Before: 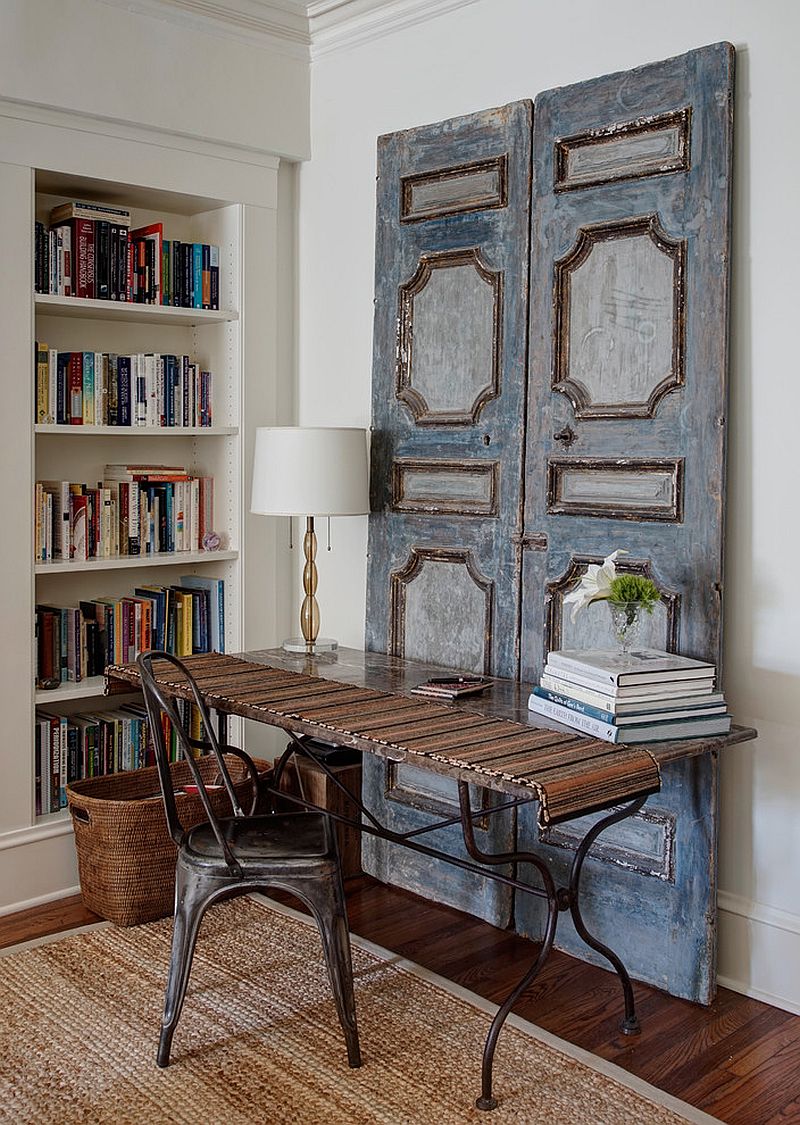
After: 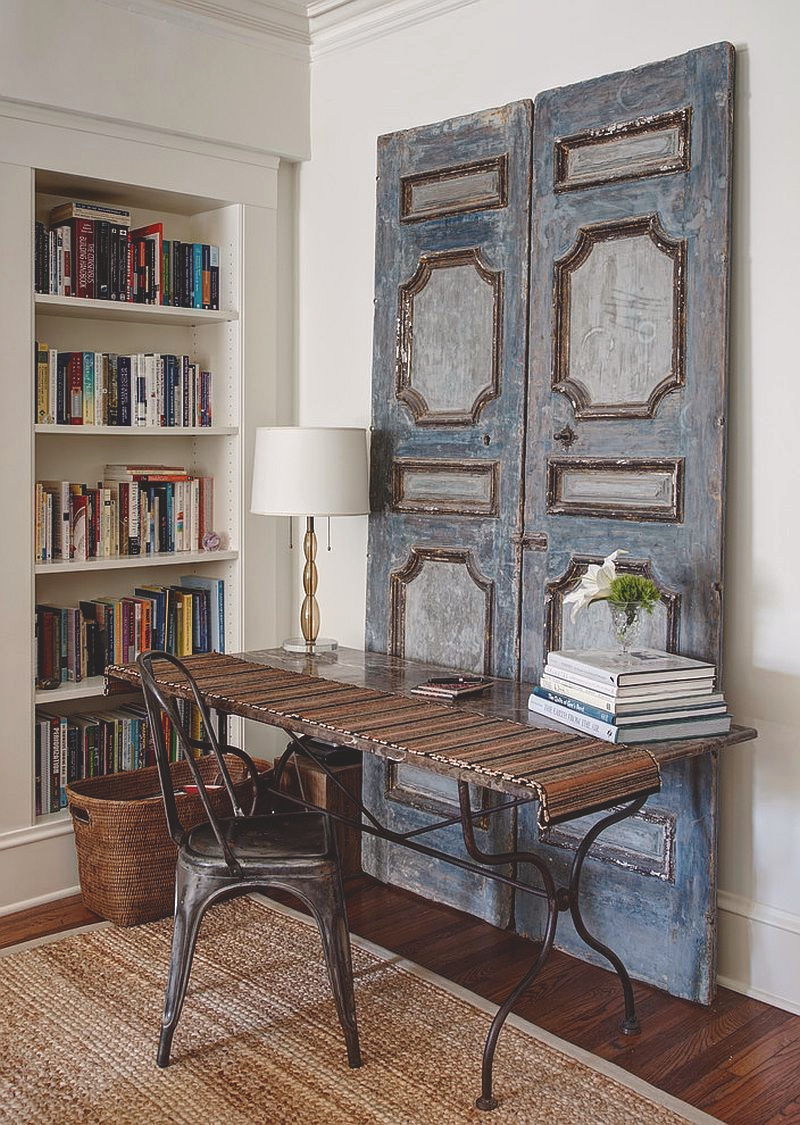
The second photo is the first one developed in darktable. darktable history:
color balance rgb: shadows lift › chroma 1%, shadows lift › hue 28.8°, power › hue 60°, highlights gain › chroma 1%, highlights gain › hue 60°, global offset › luminance 0.25%, perceptual saturation grading › highlights -20%, perceptual saturation grading › shadows 20%, perceptual brilliance grading › highlights 10%, perceptual brilliance grading › shadows -5%, global vibrance 19.67%
color balance: lift [1.01, 1, 1, 1], gamma [1.097, 1, 1, 1], gain [0.85, 1, 1, 1]
